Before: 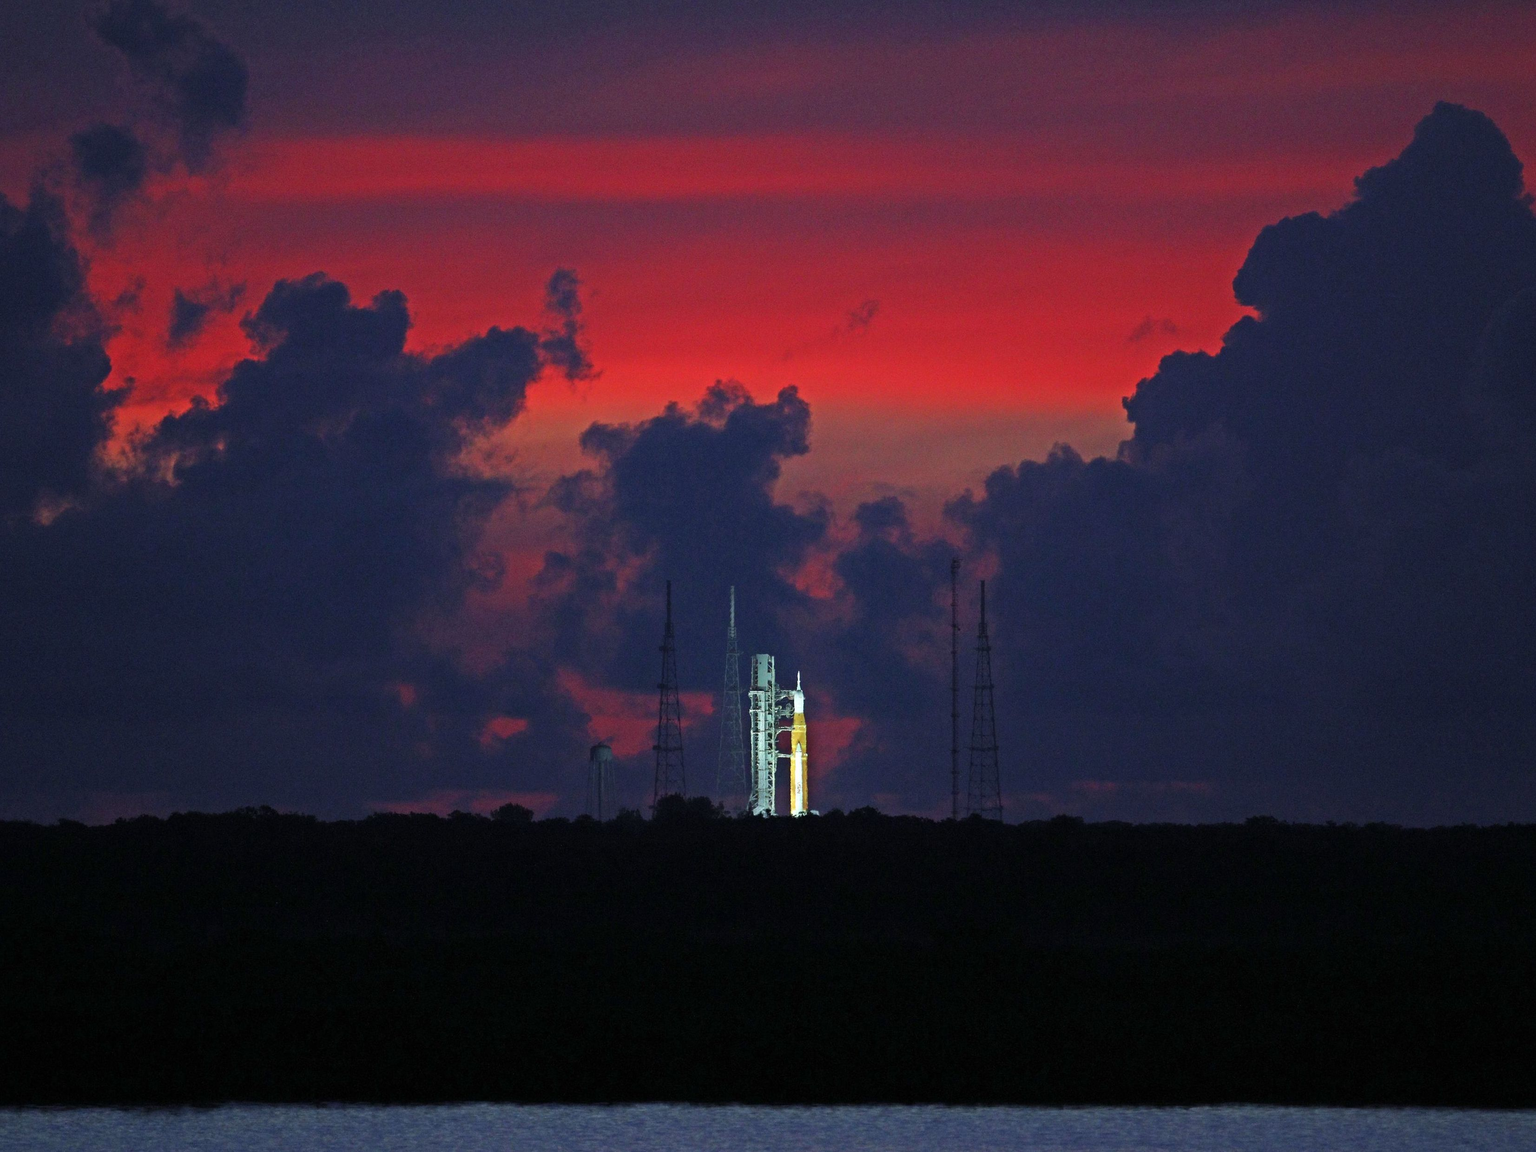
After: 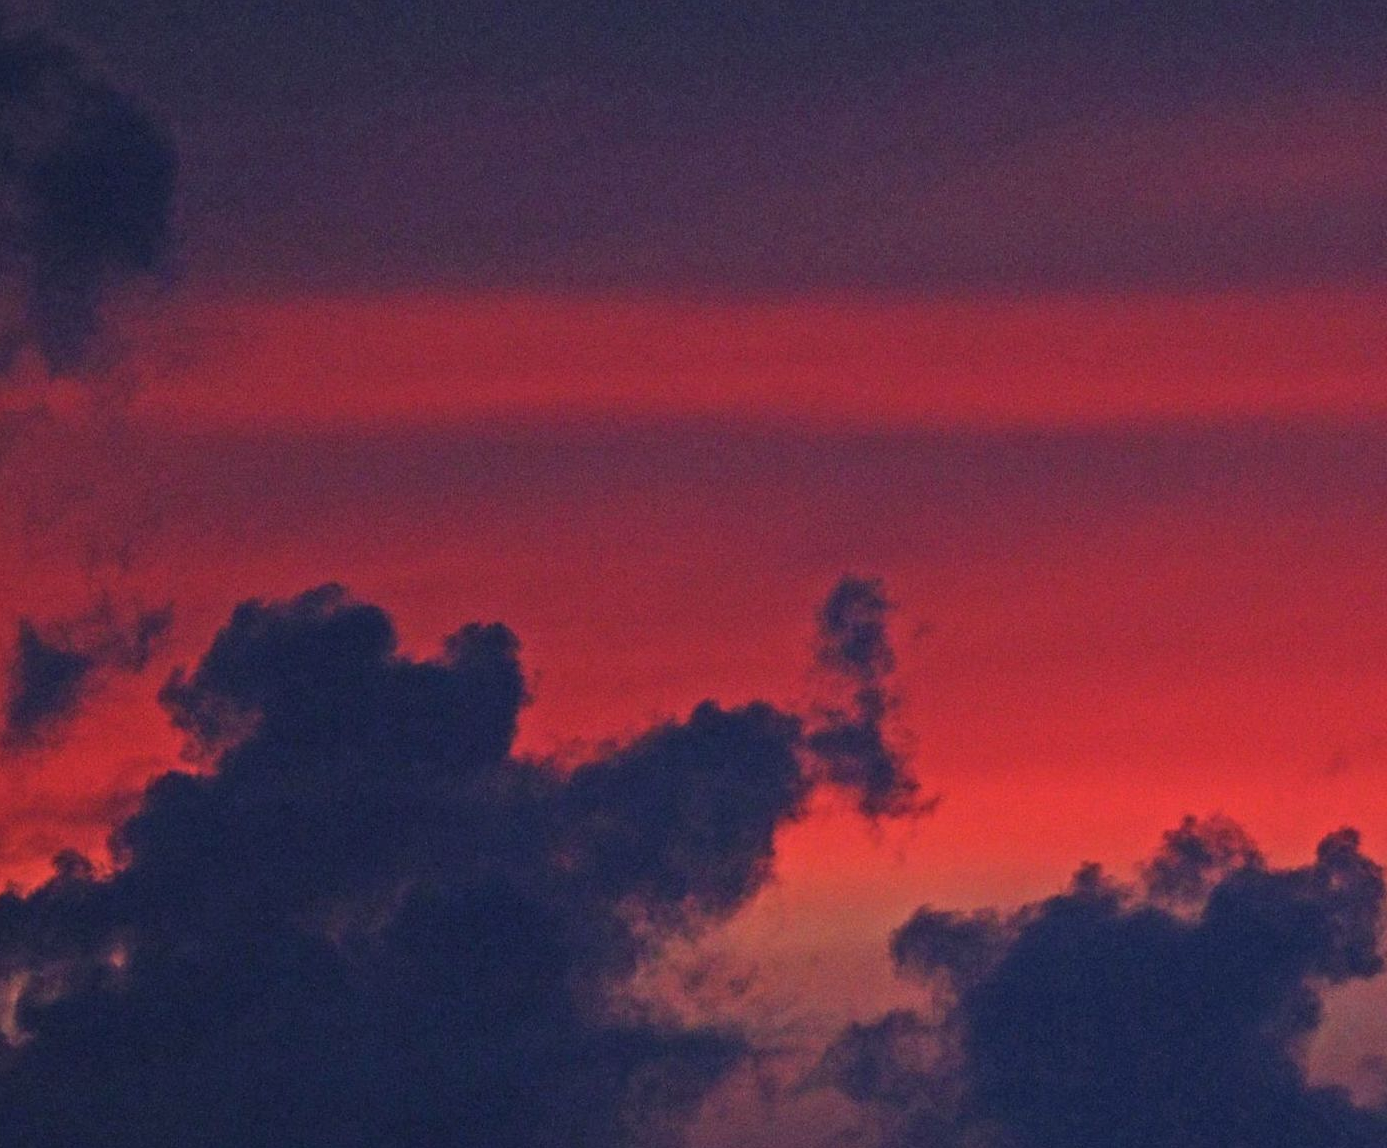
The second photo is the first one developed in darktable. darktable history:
crop and rotate: left 10.817%, top 0.062%, right 47.194%, bottom 53.626%
white balance: red 0.988, blue 1.017
local contrast: on, module defaults
